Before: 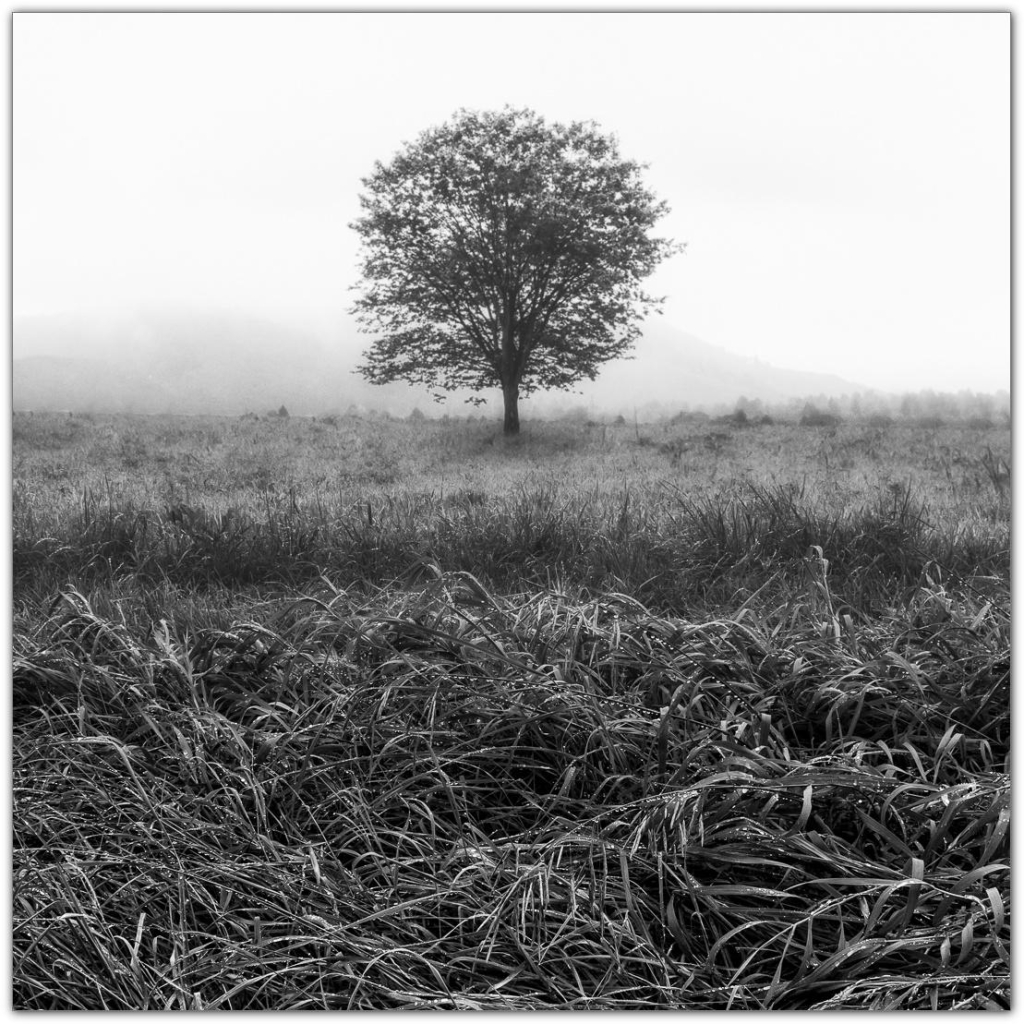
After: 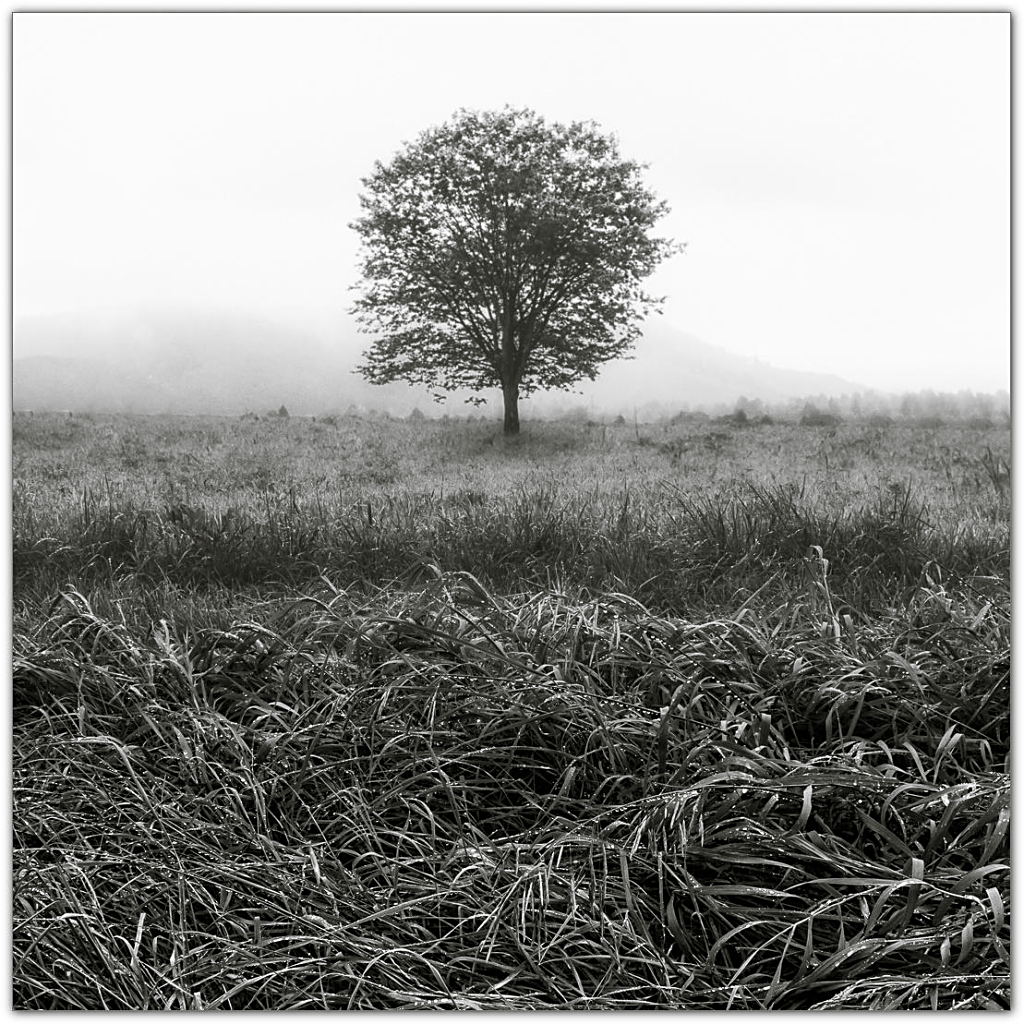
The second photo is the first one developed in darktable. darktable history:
color balance rgb: shadows lift › chroma 3.705%, shadows lift › hue 90.51°, perceptual saturation grading › global saturation 30.752%, global vibrance 7.054%, saturation formula JzAzBz (2021)
sharpen: amount 0.498
